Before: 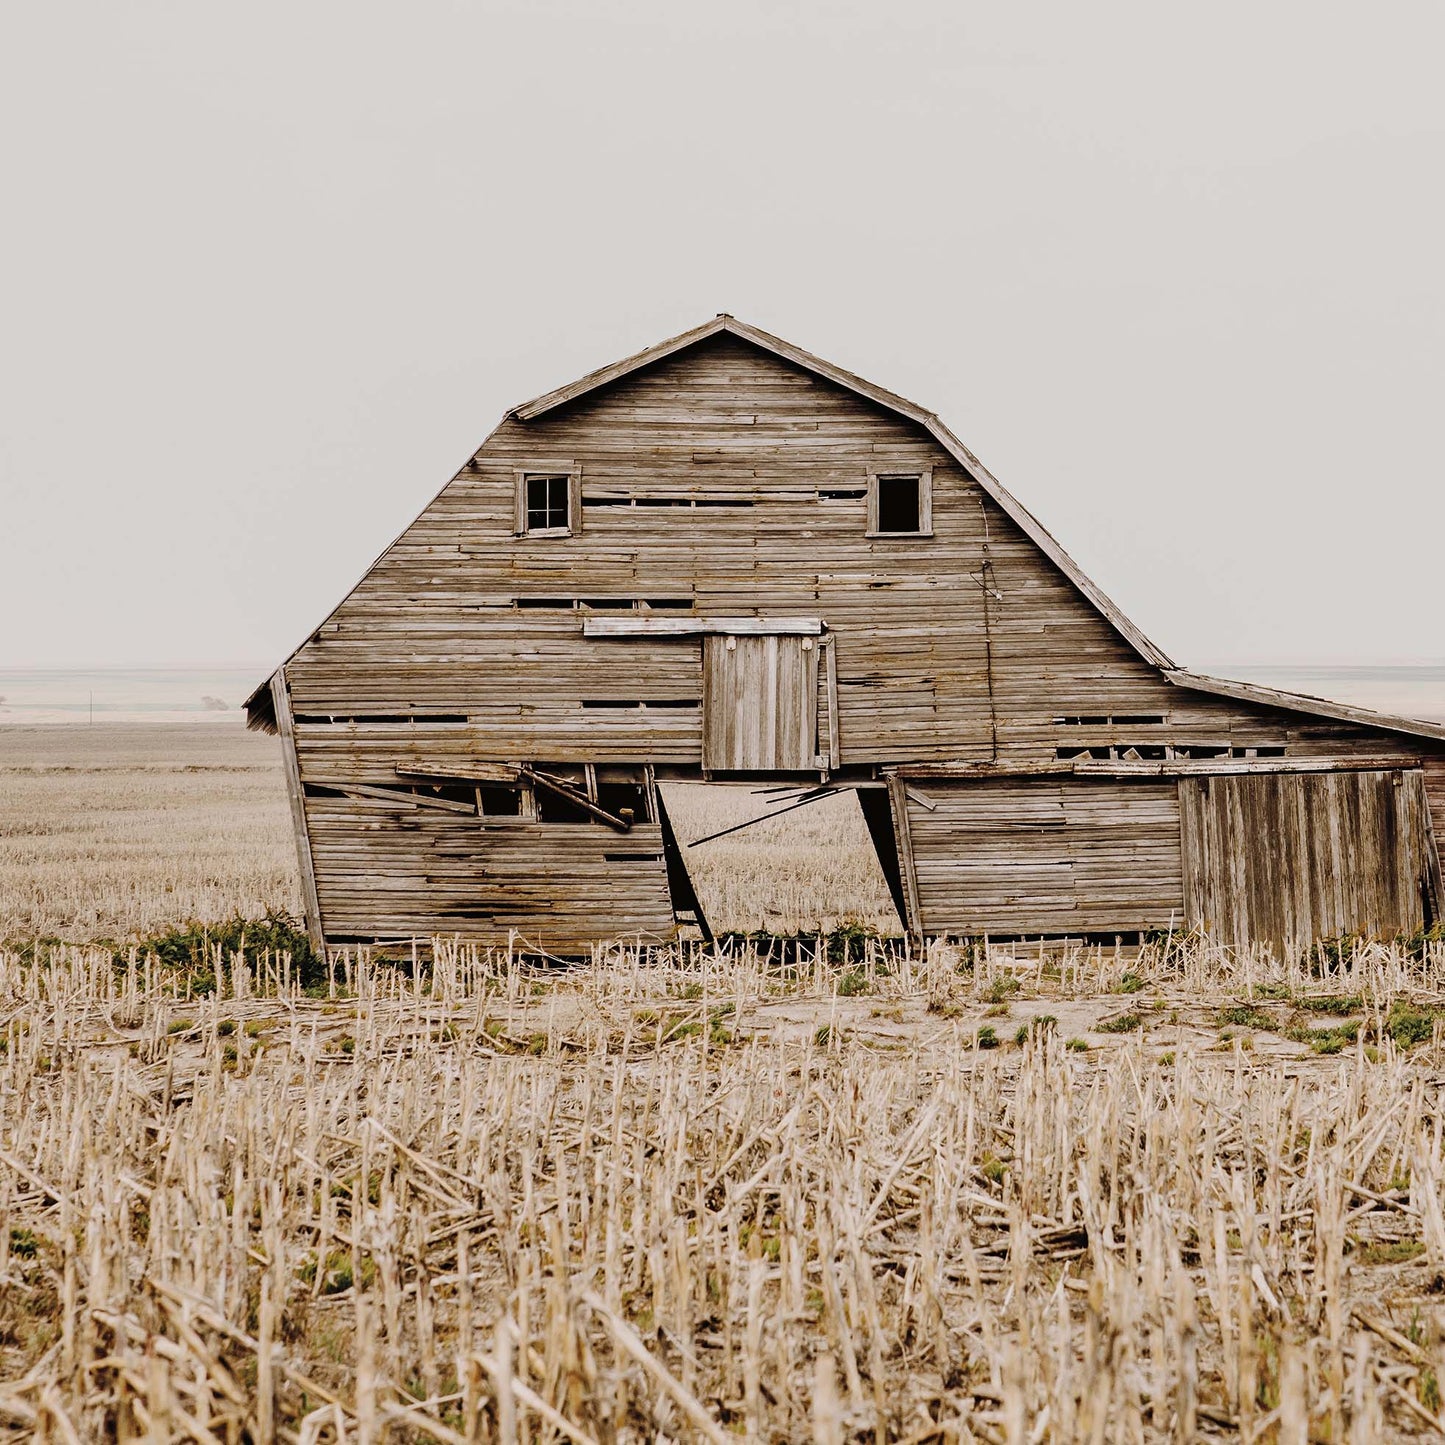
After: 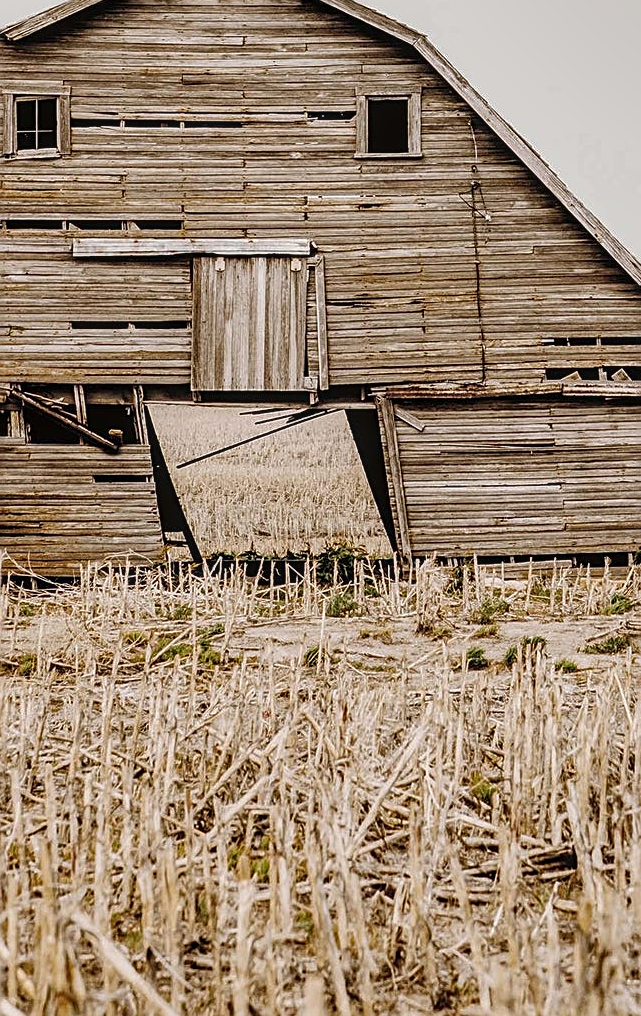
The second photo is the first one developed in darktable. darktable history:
crop: left 35.432%, top 26.233%, right 20.145%, bottom 3.432%
local contrast: on, module defaults
exposure: exposure 0.127 EV, compensate highlight preservation false
shadows and highlights: low approximation 0.01, soften with gaussian
sharpen: on, module defaults
